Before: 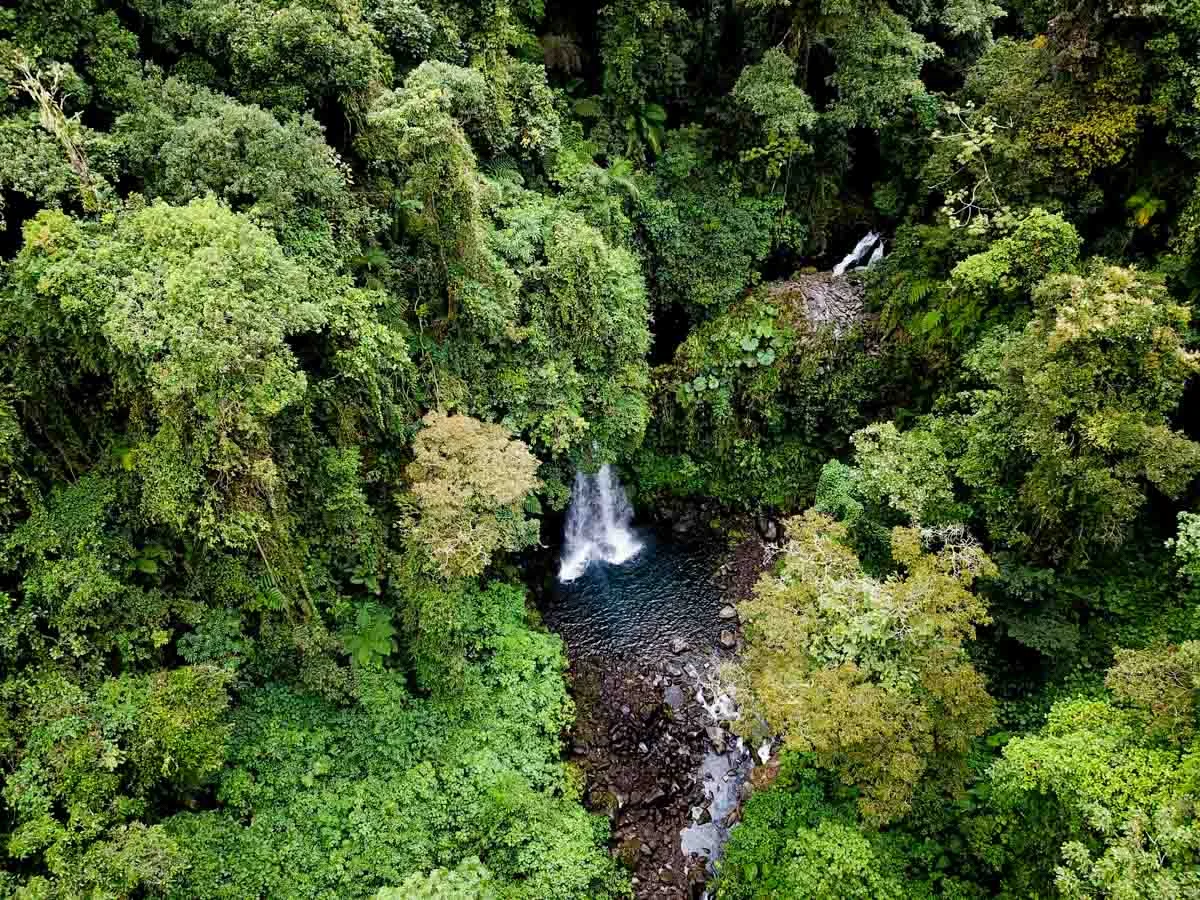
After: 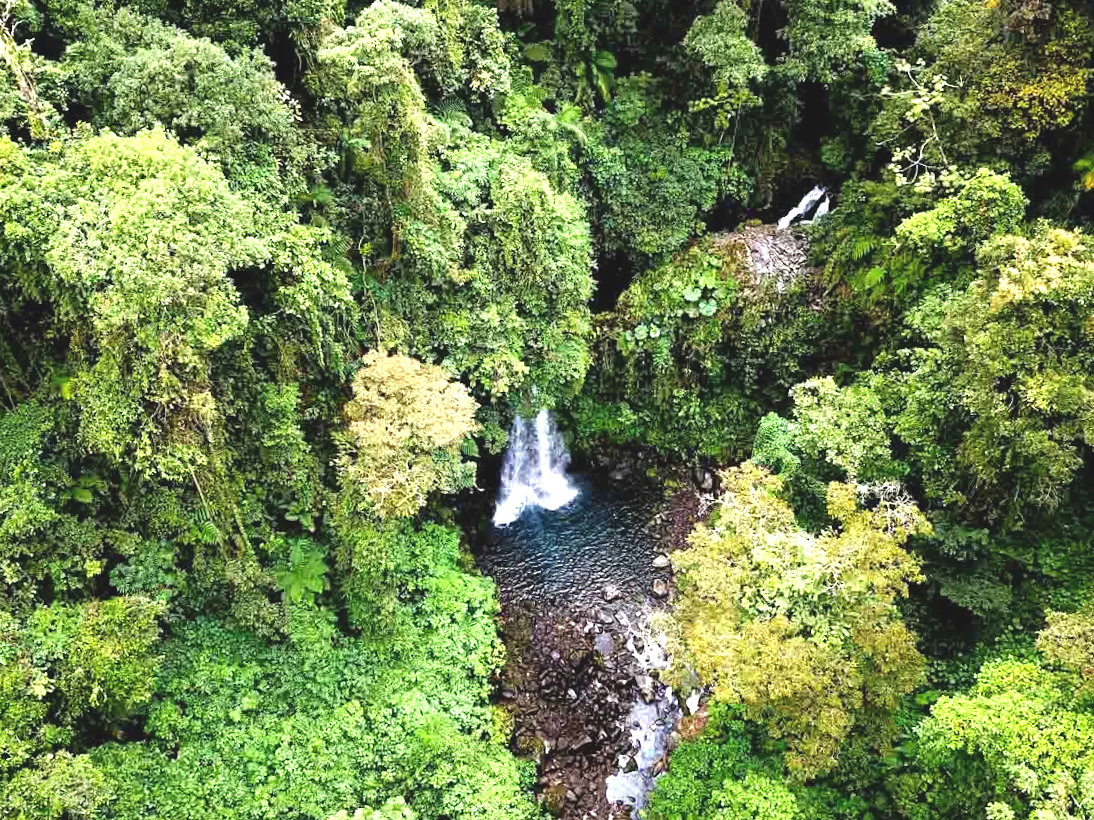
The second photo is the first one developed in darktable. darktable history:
crop and rotate: angle -1.96°, left 3.097%, top 4.154%, right 1.586%, bottom 0.529%
exposure: black level correction -0.005, exposure 1 EV, compensate highlight preservation false
